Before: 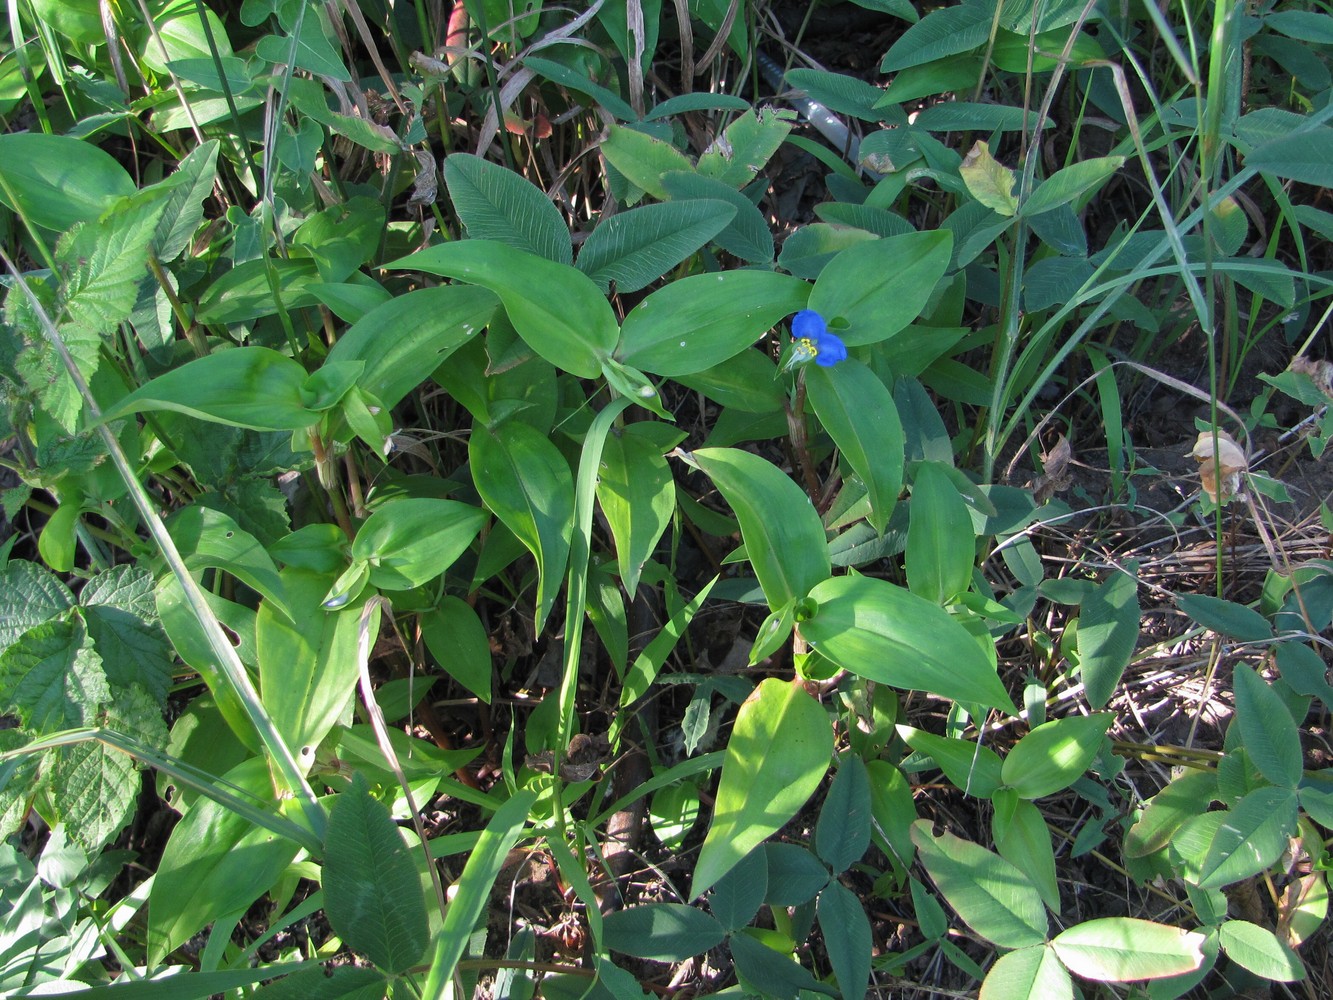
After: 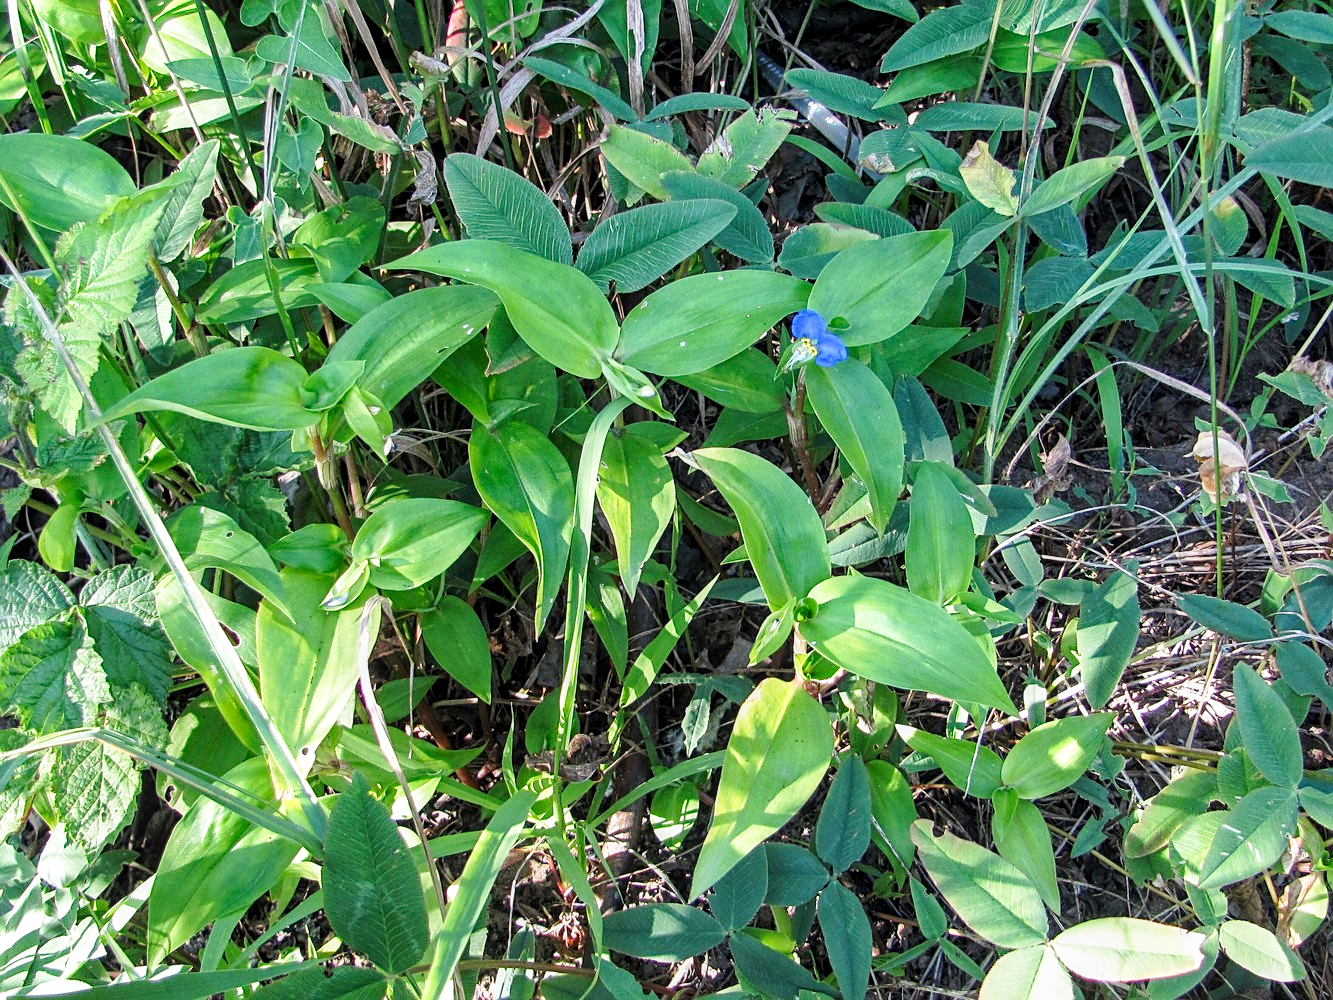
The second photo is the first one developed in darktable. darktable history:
sharpen: on, module defaults
local contrast: on, module defaults
base curve: curves: ch0 [(0, 0) (0.005, 0.002) (0.15, 0.3) (0.4, 0.7) (0.75, 0.95) (1, 1)], preserve colors none
